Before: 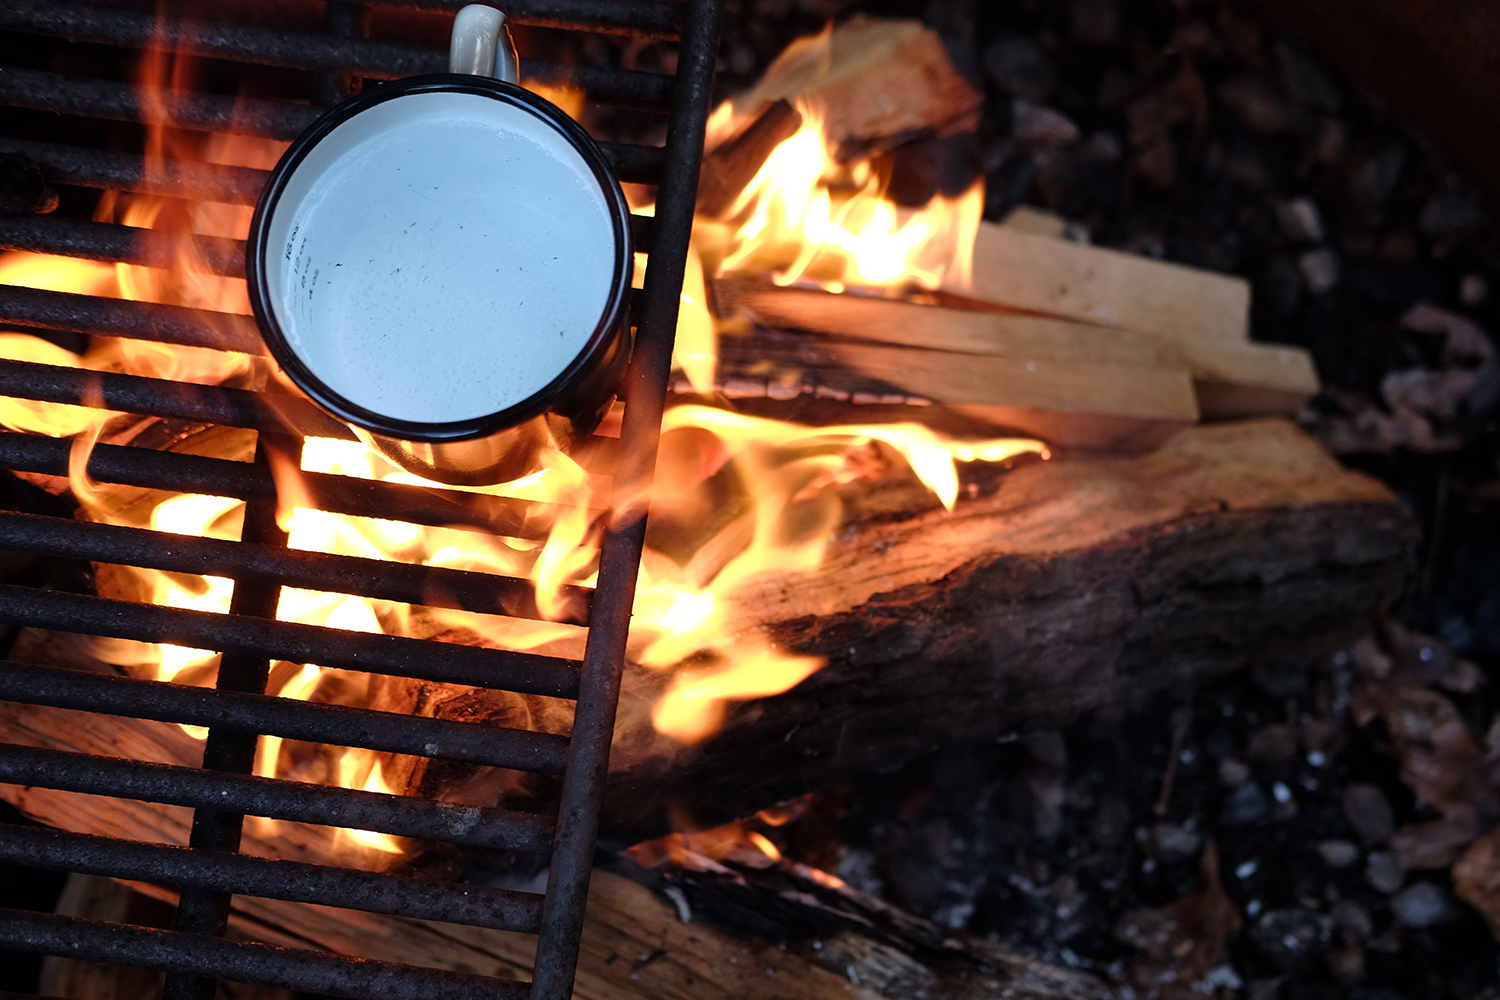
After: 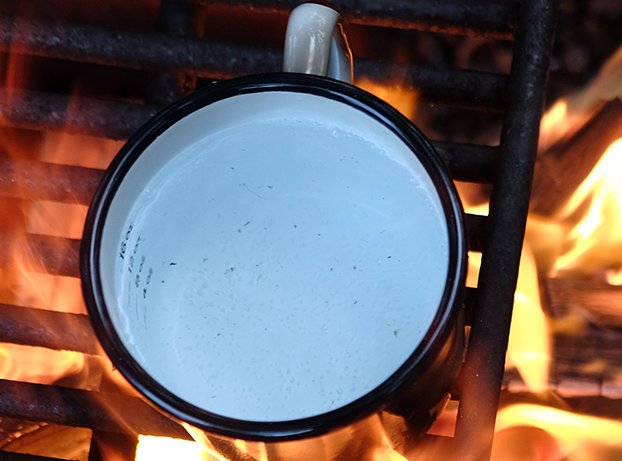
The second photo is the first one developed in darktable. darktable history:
crop and rotate: left 11.126%, top 0.106%, right 47.374%, bottom 53.721%
